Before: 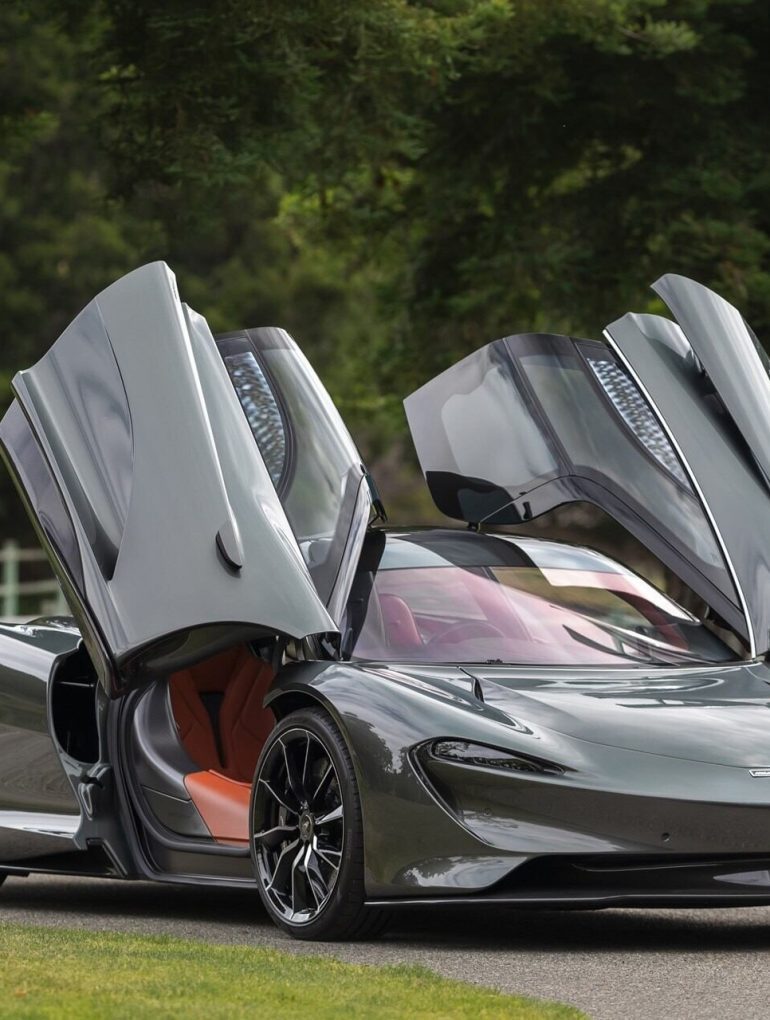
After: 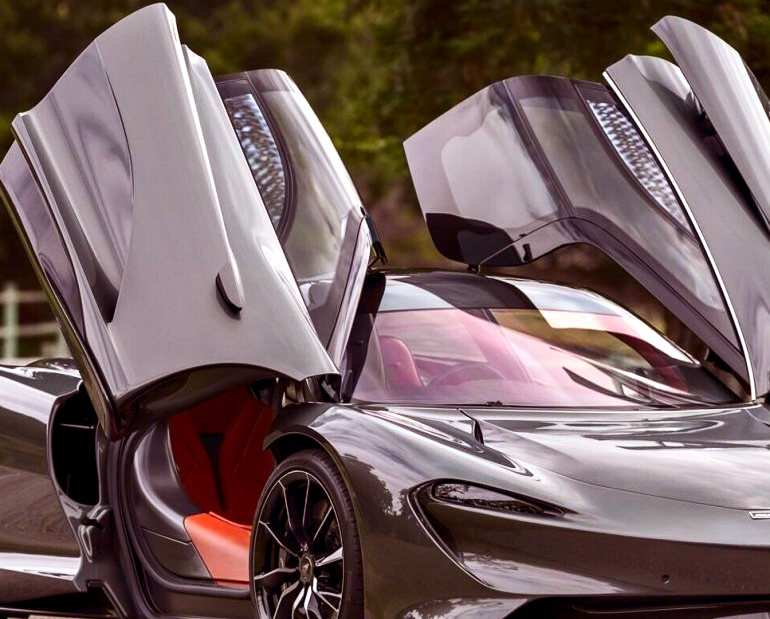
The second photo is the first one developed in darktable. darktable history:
contrast equalizer: octaves 7, y [[0.6 ×6], [0.55 ×6], [0 ×6], [0 ×6], [0 ×6]], mix 0.35
crop and rotate: top 25.357%, bottom 13.942%
rgb levels: mode RGB, independent channels, levels [[0, 0.474, 1], [0, 0.5, 1], [0, 0.5, 1]]
contrast brightness saturation: contrast 0.18, saturation 0.3
